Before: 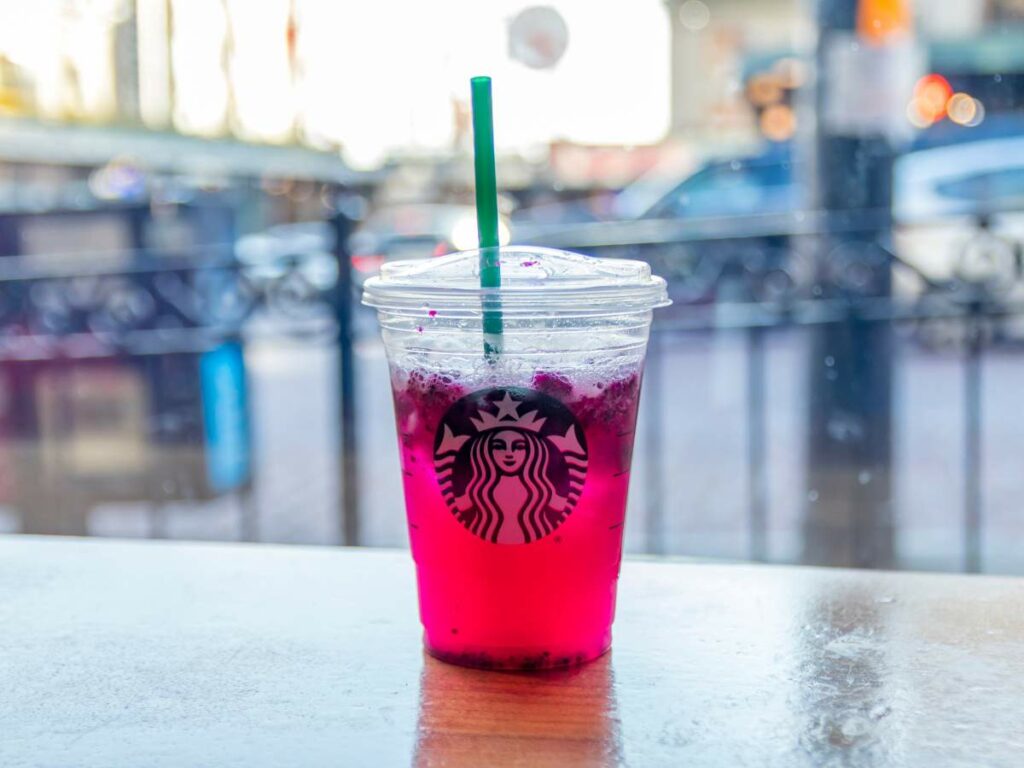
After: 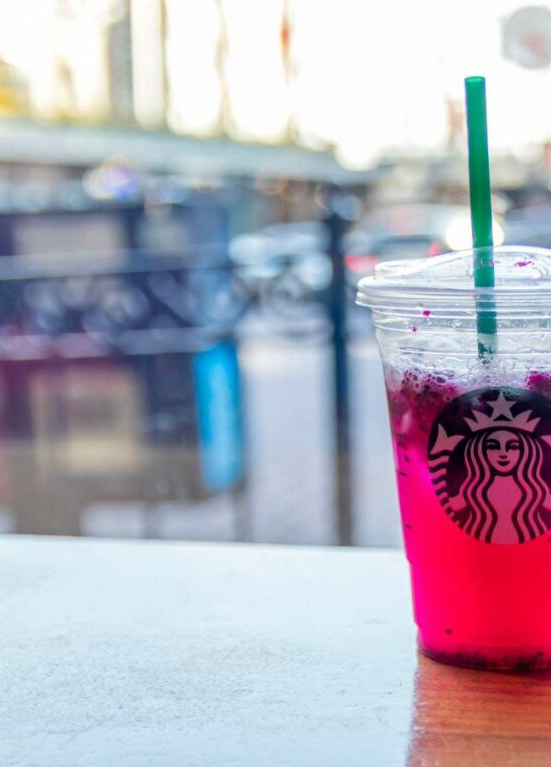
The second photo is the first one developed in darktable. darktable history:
shadows and highlights: radius 335.91, shadows 63.89, highlights 6.14, compress 87.74%, soften with gaussian
crop: left 0.615%, right 45.482%, bottom 0.081%
